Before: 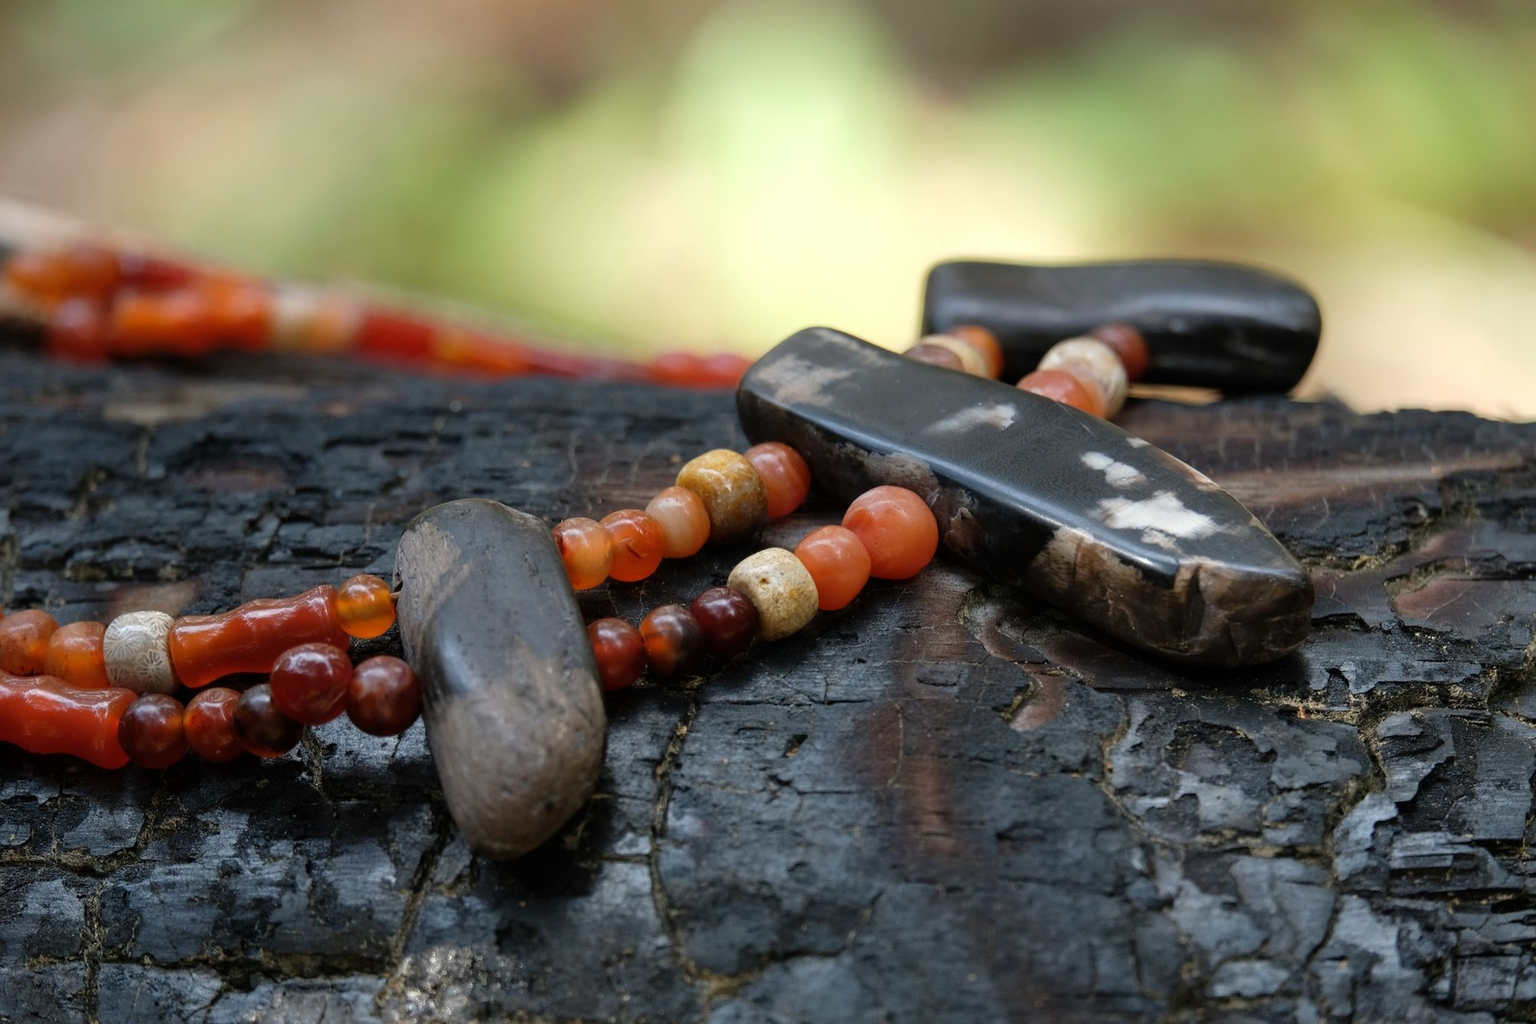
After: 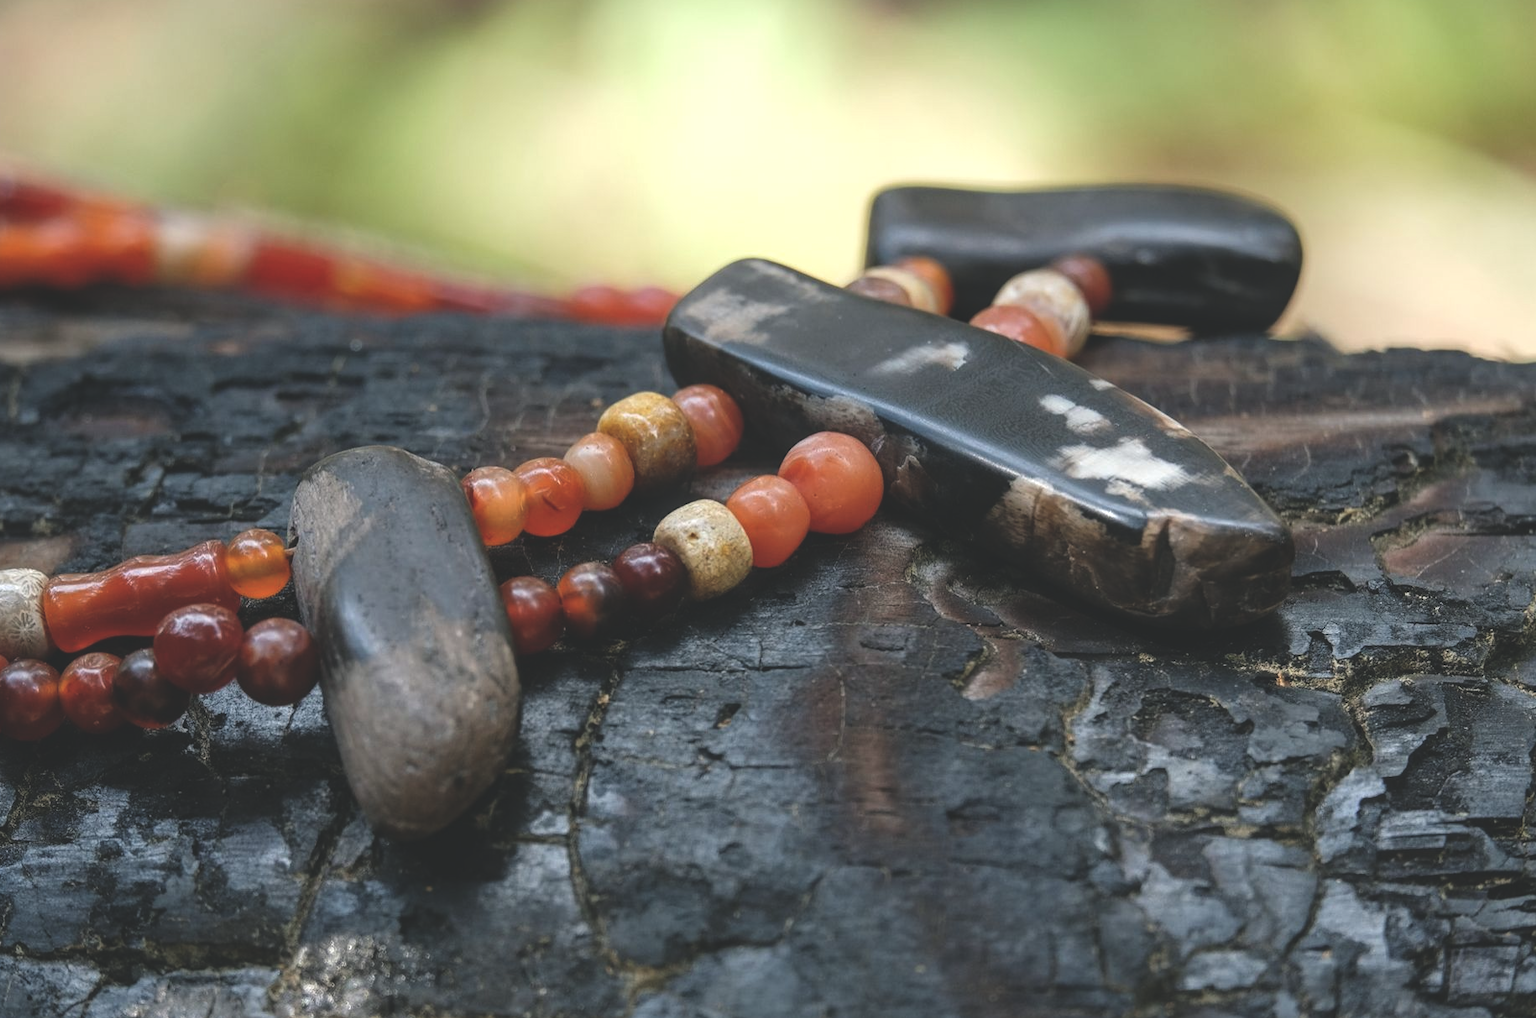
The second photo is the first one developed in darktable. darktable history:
local contrast: on, module defaults
crop and rotate: left 8.475%, top 8.908%
color balance rgb: shadows lift › chroma 1.042%, shadows lift › hue 217.83°, perceptual saturation grading › global saturation 0.694%
exposure: black level correction -0.027, compensate exposure bias true, compensate highlight preservation false
